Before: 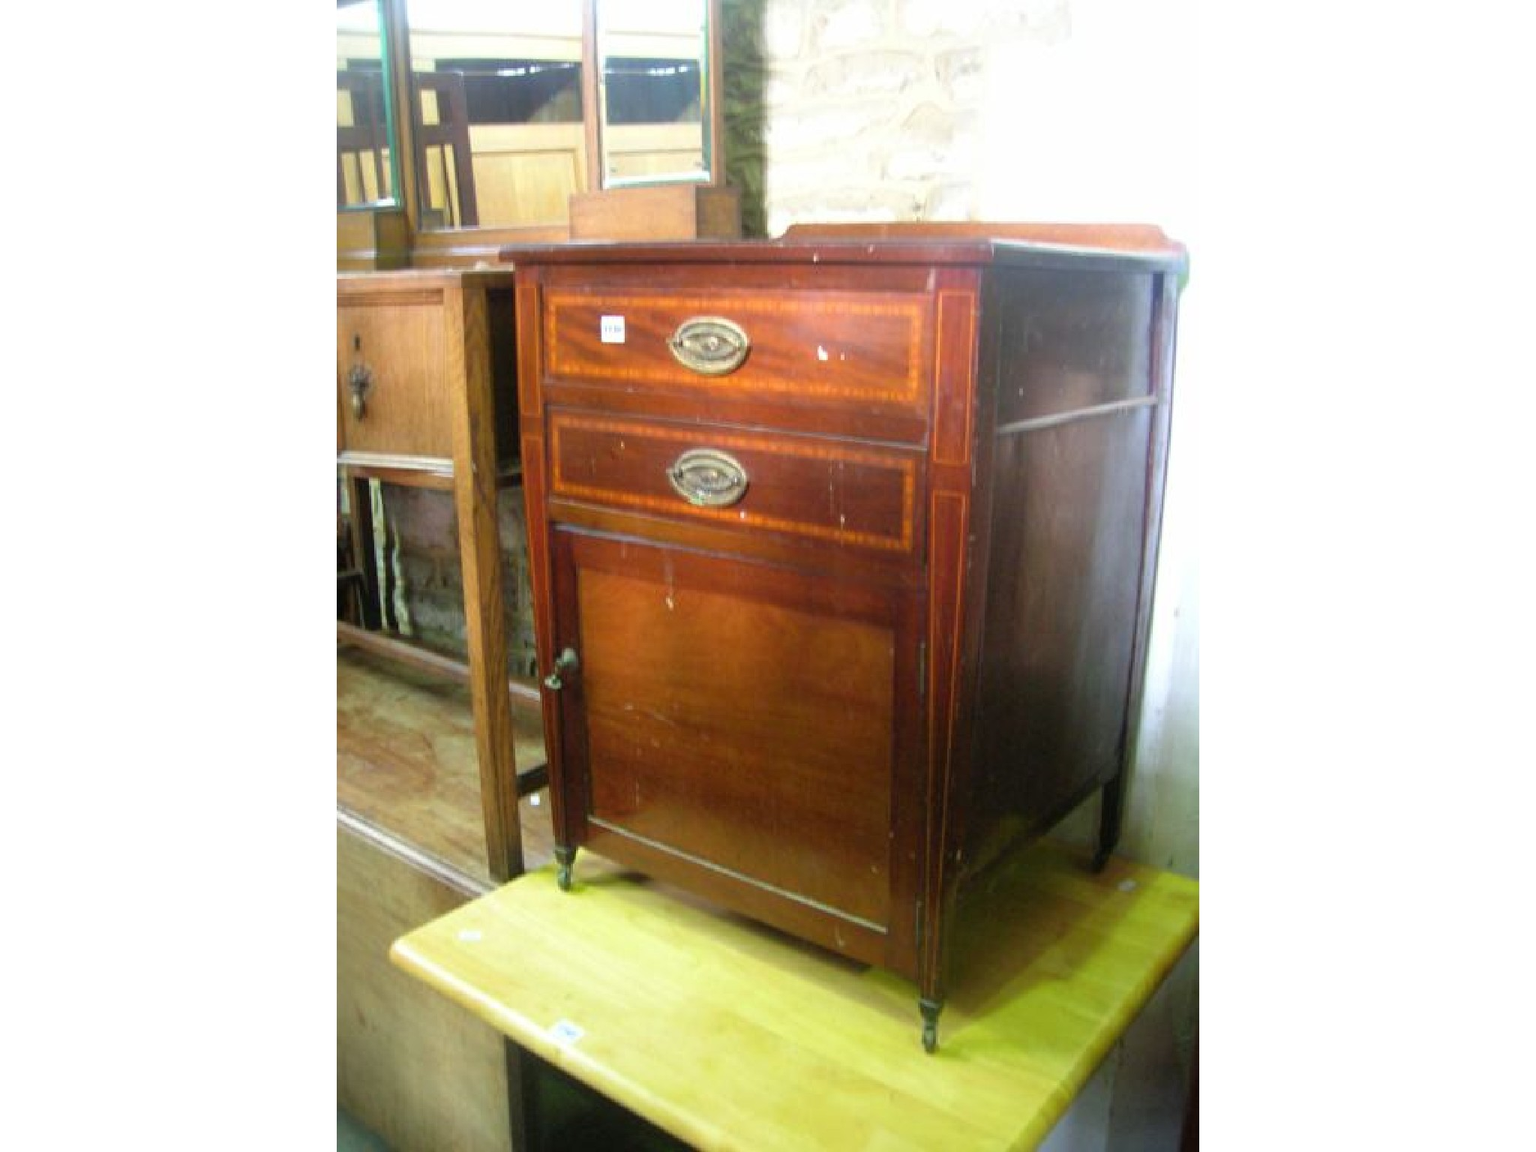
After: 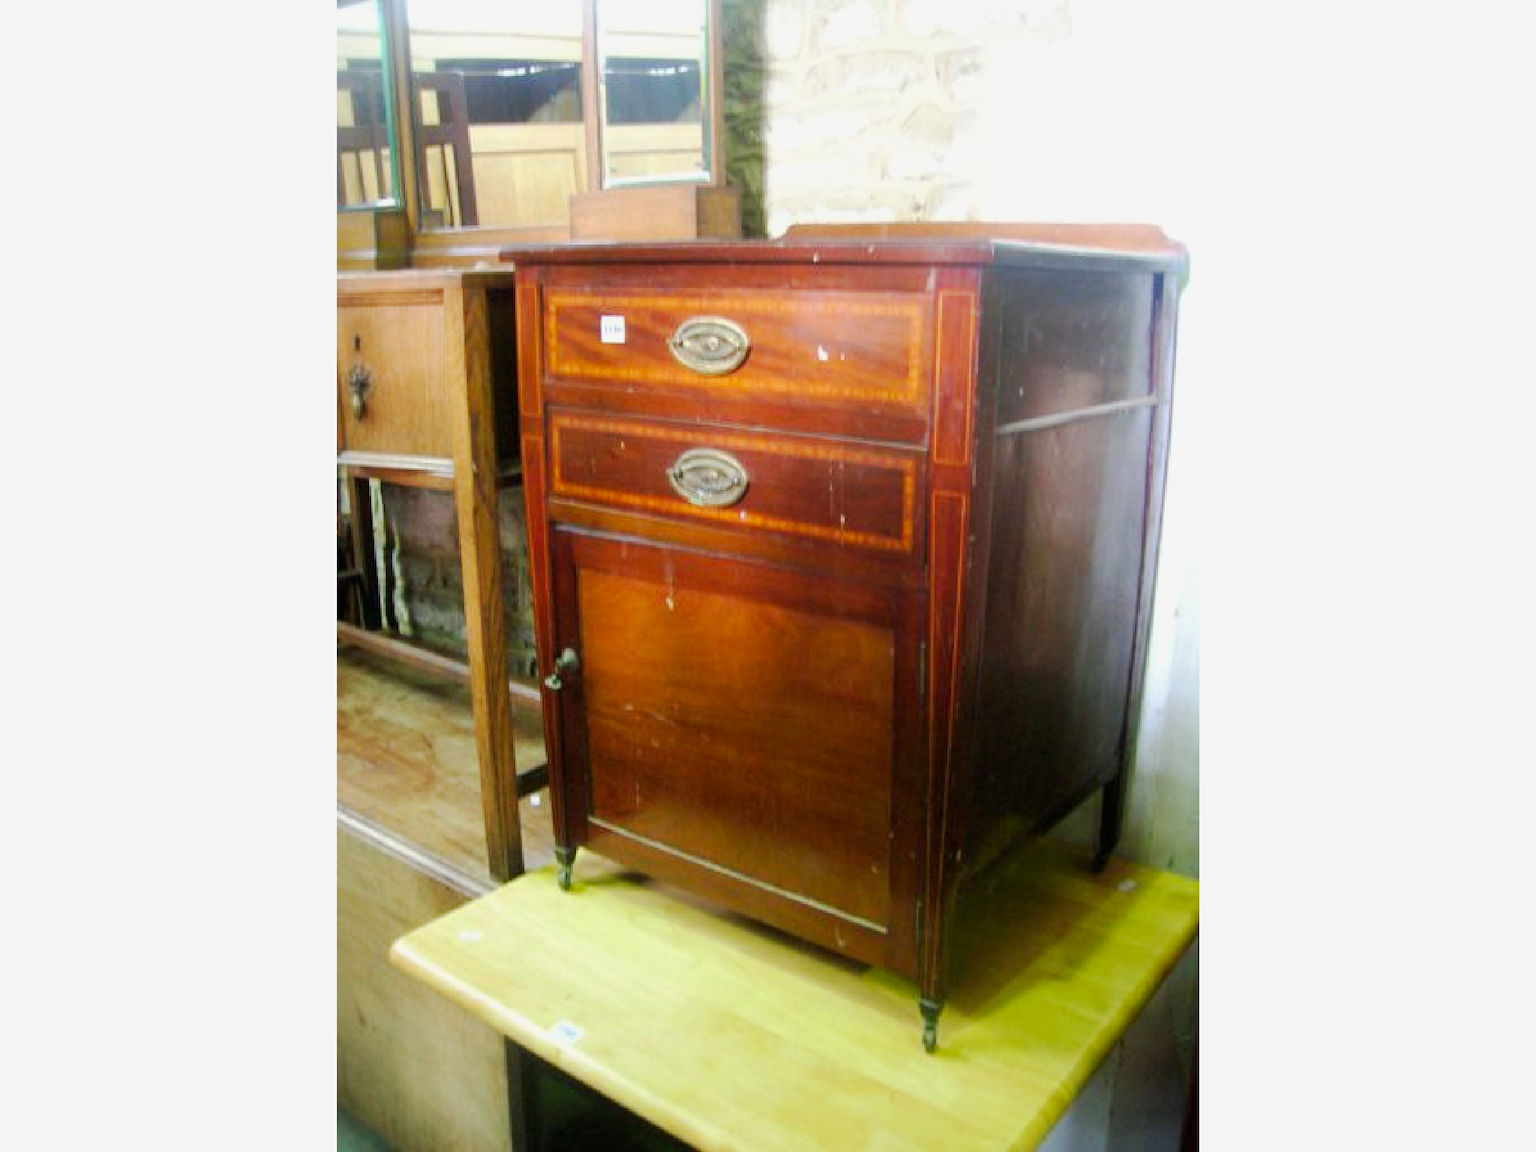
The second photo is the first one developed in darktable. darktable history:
tone curve: curves: ch0 [(0, 0) (0.052, 0.018) (0.236, 0.207) (0.41, 0.417) (0.485, 0.518) (0.54, 0.584) (0.625, 0.666) (0.845, 0.828) (0.994, 0.964)]; ch1 [(0, 0.055) (0.15, 0.117) (0.317, 0.34) (0.382, 0.408) (0.434, 0.441) (0.472, 0.479) (0.498, 0.501) (0.557, 0.558) (0.616, 0.59) (0.739, 0.7) (0.873, 0.857) (1, 0.928)]; ch2 [(0, 0) (0.352, 0.403) (0.447, 0.466) (0.482, 0.482) (0.528, 0.526) (0.586, 0.577) (0.618, 0.621) (0.785, 0.747) (1, 1)], preserve colors none
tone equalizer: on, module defaults
